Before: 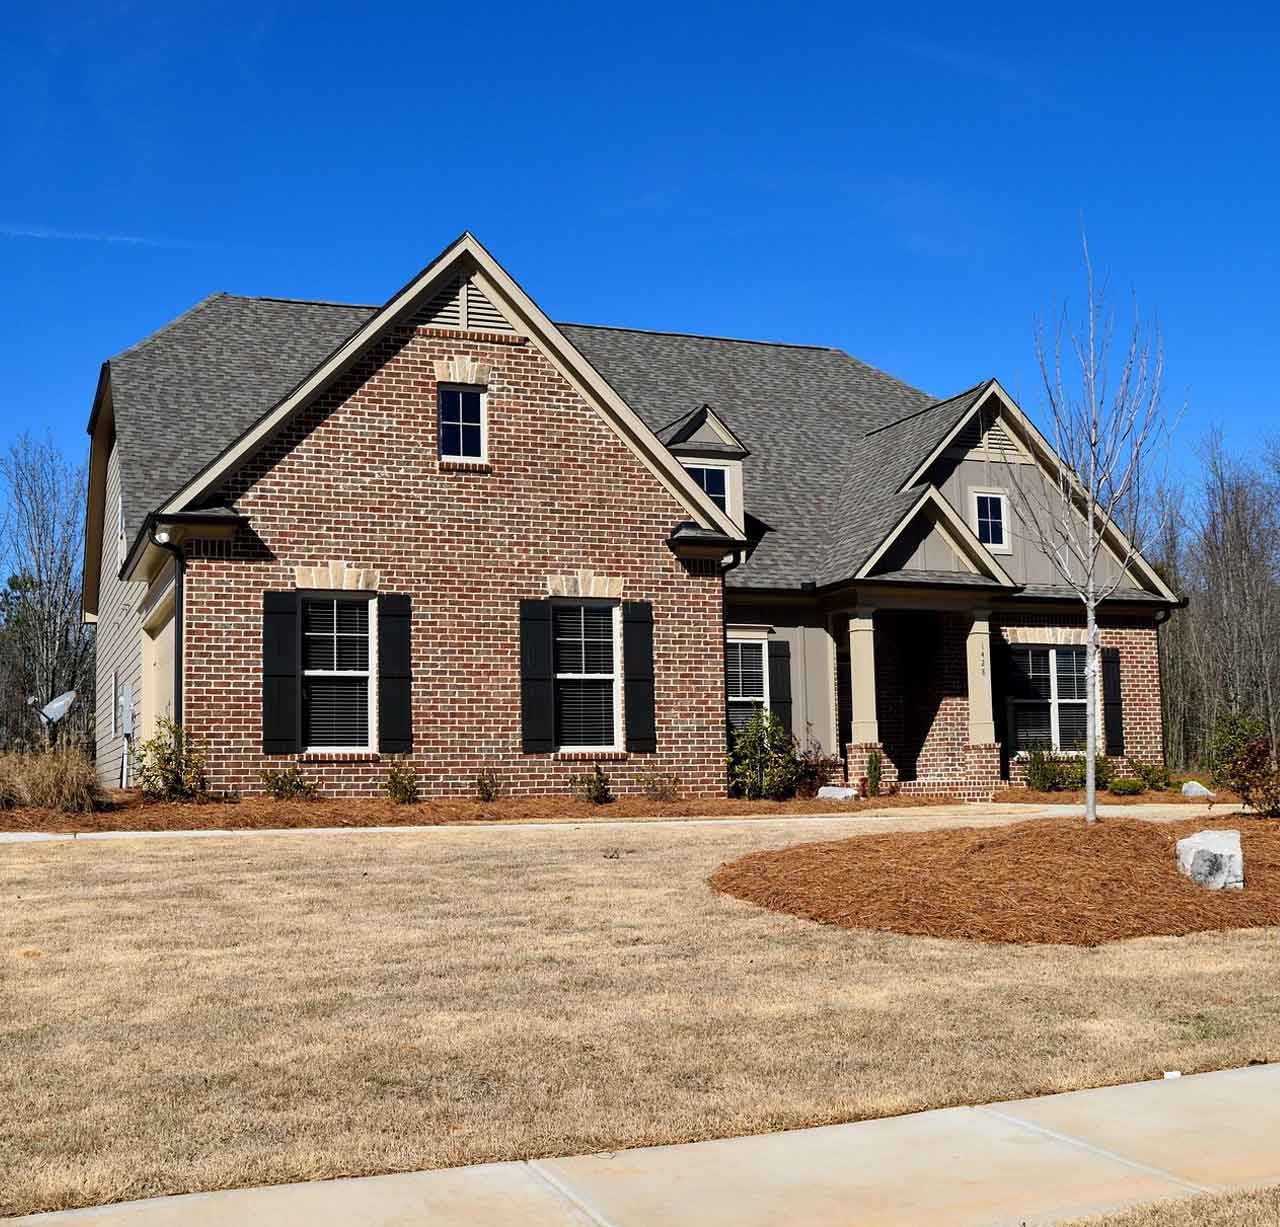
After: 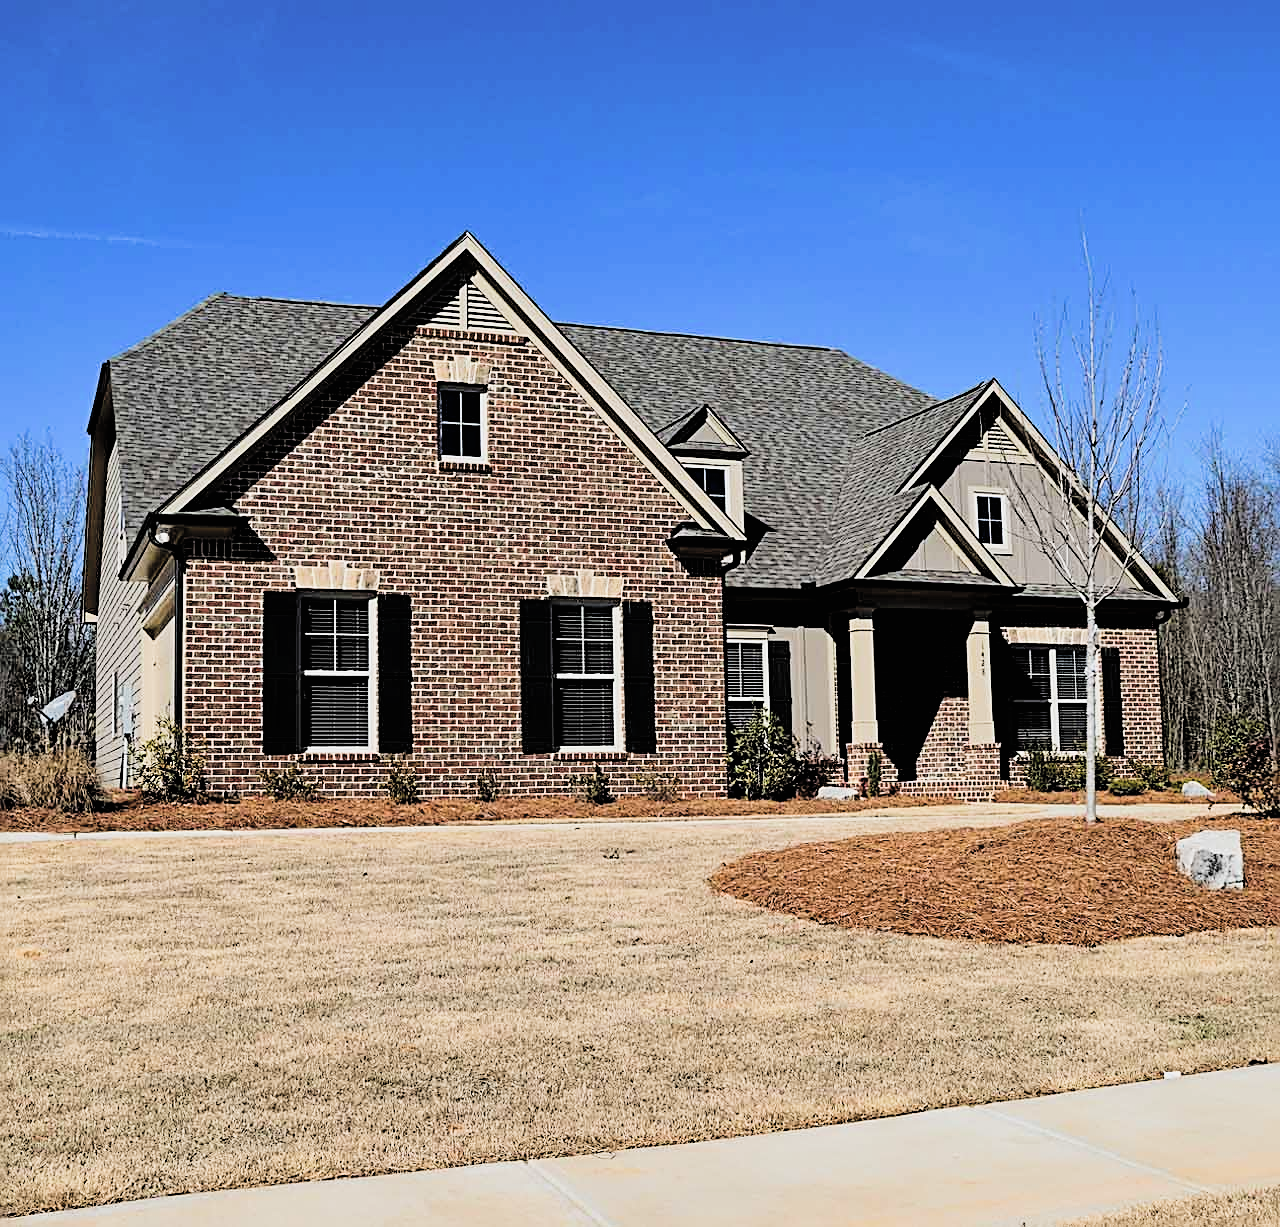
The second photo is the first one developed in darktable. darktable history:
filmic rgb: black relative exposure -5 EV, hardness 2.88, contrast 1.3, highlights saturation mix -30%
sharpen: radius 2.676, amount 0.669
contrast brightness saturation: brightness 0.15
